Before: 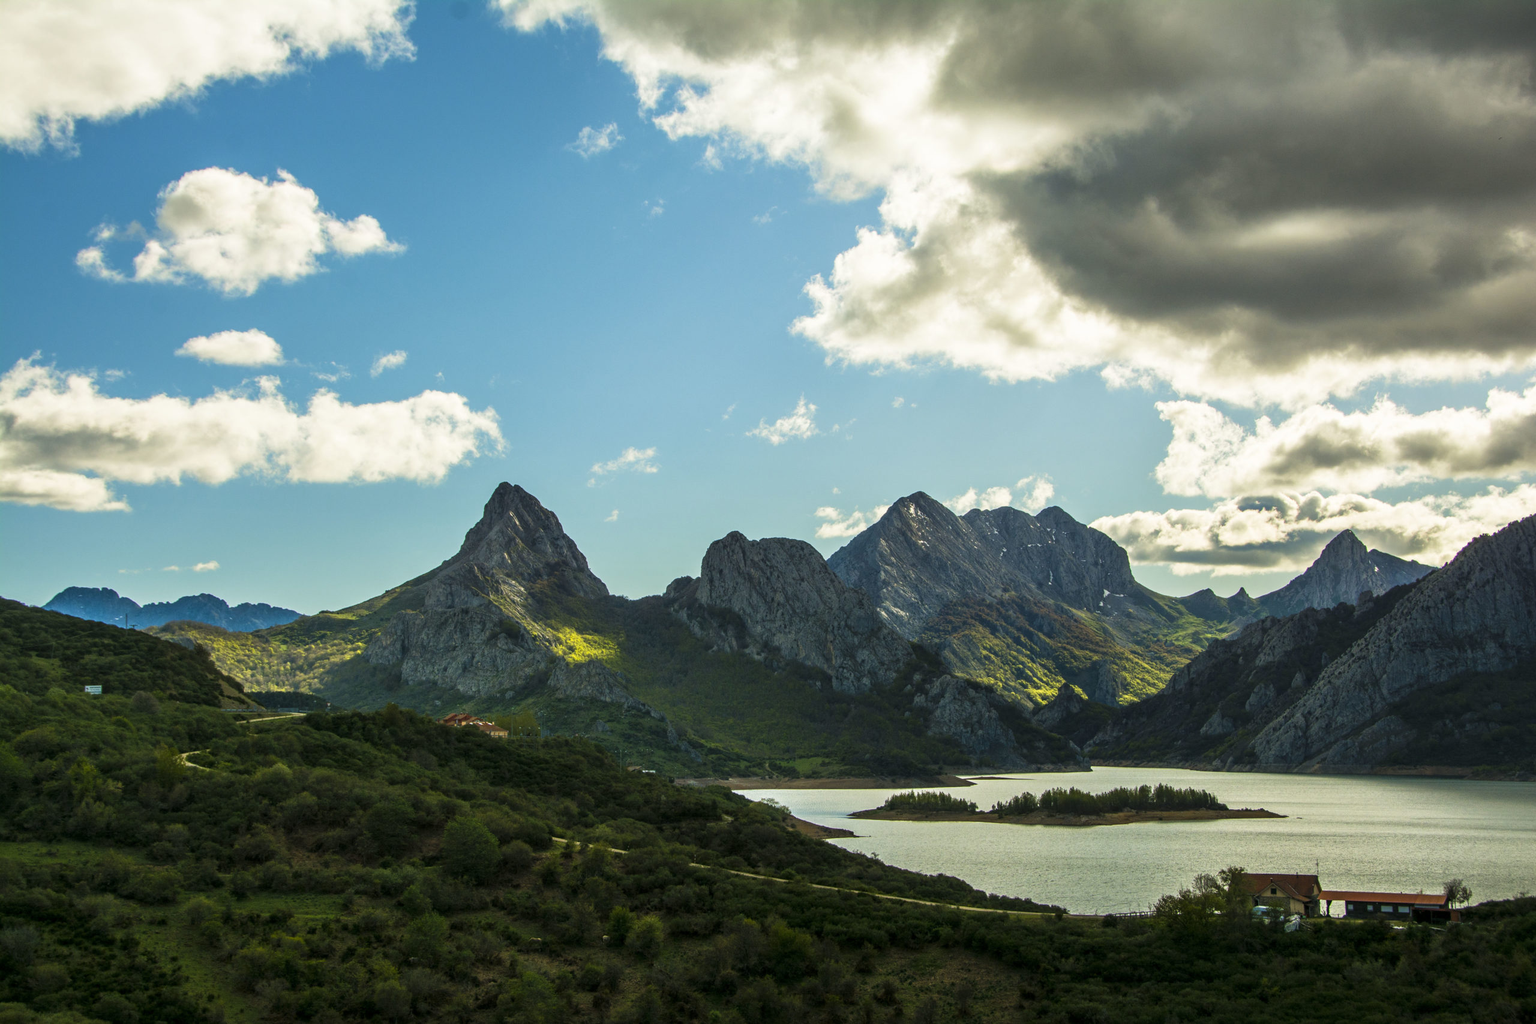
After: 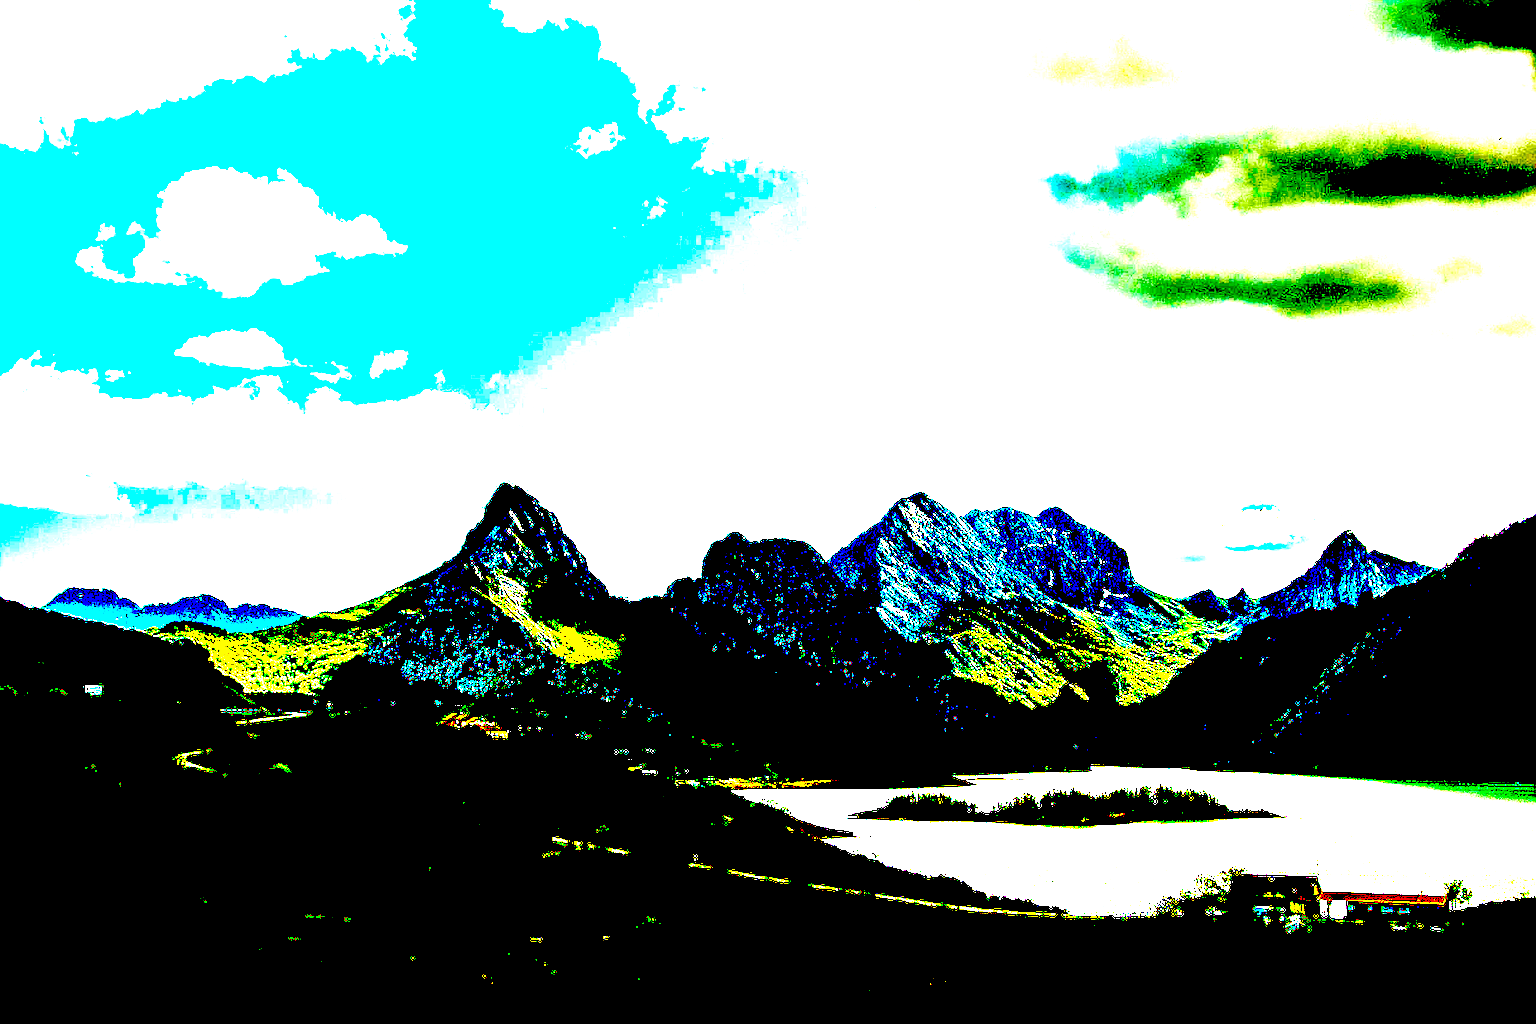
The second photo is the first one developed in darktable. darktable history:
sharpen: on, module defaults
exposure: black level correction 0.1, exposure 3 EV, compensate highlight preservation false
